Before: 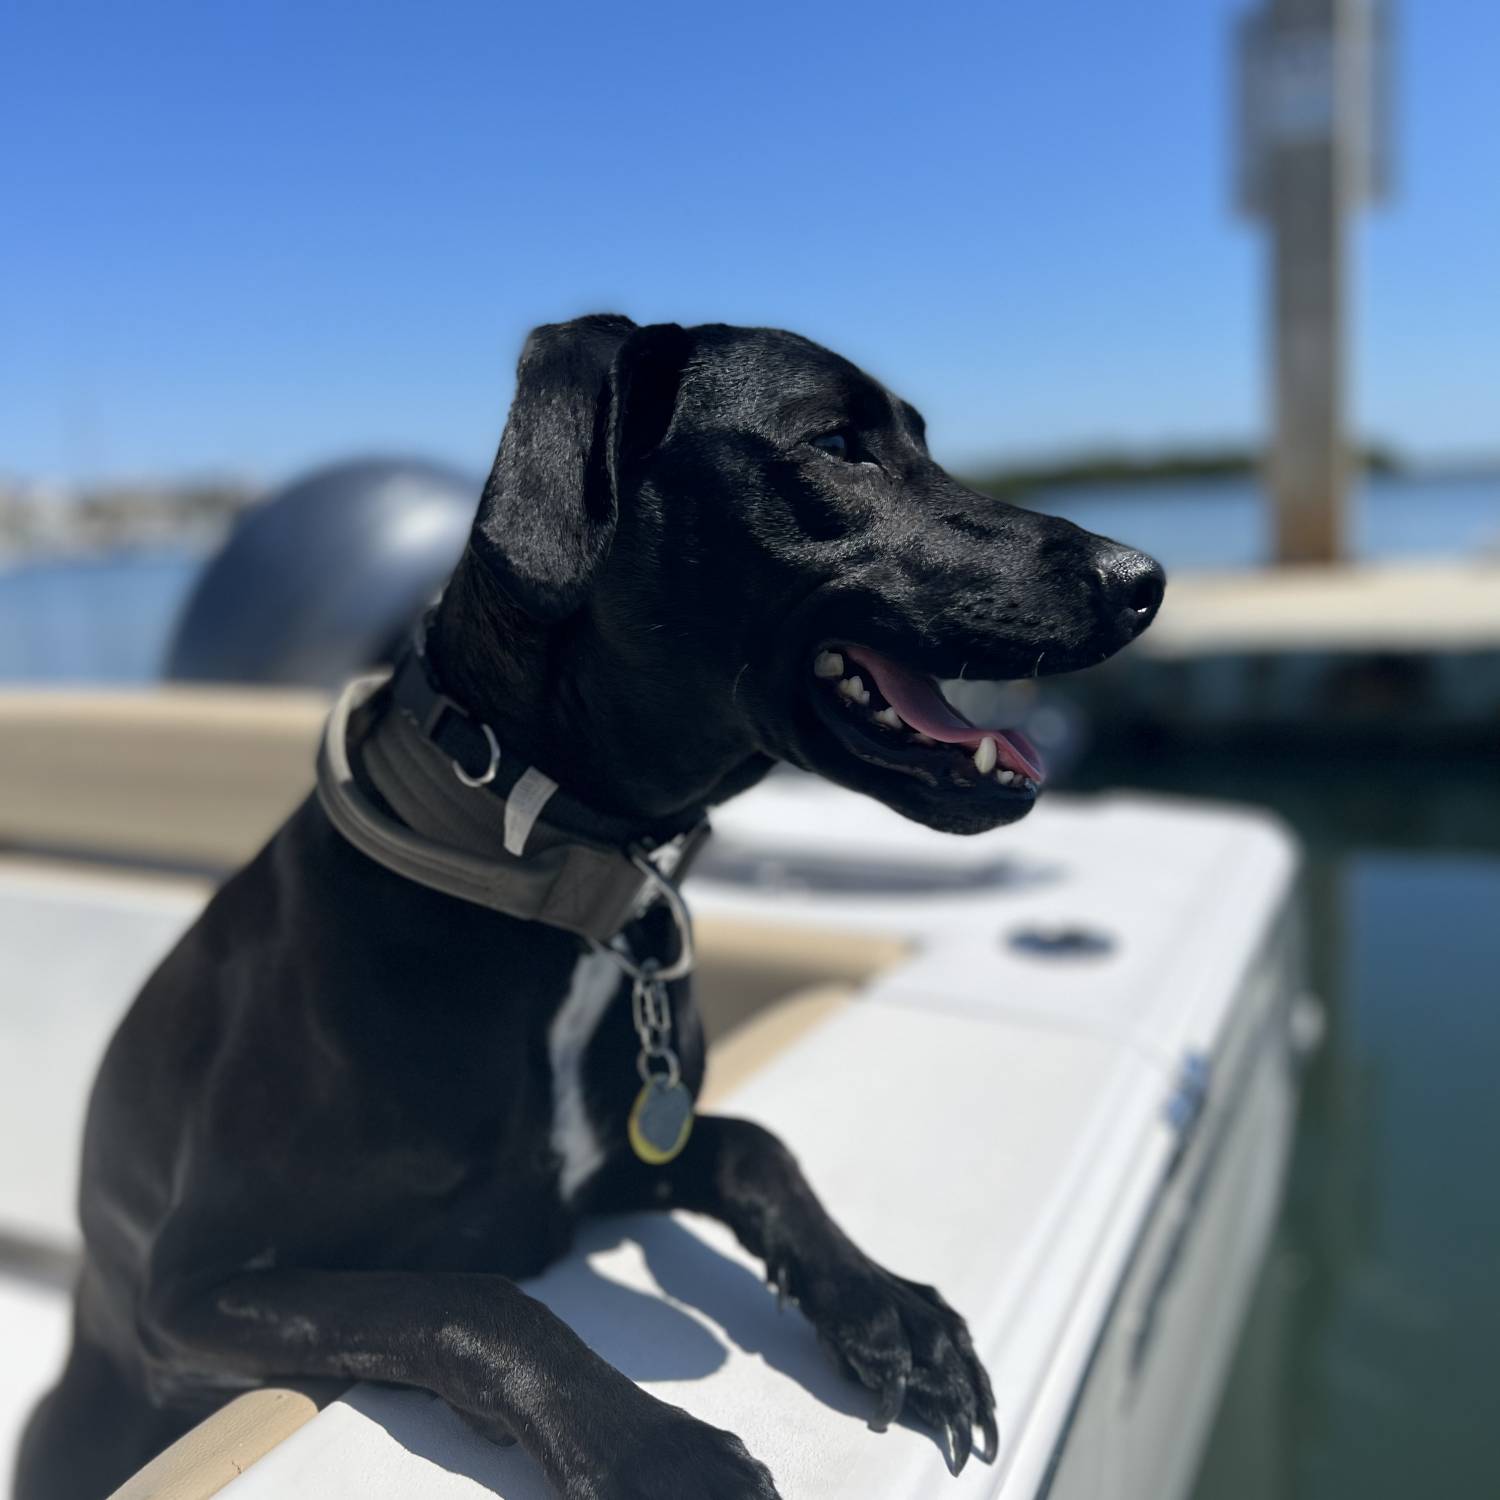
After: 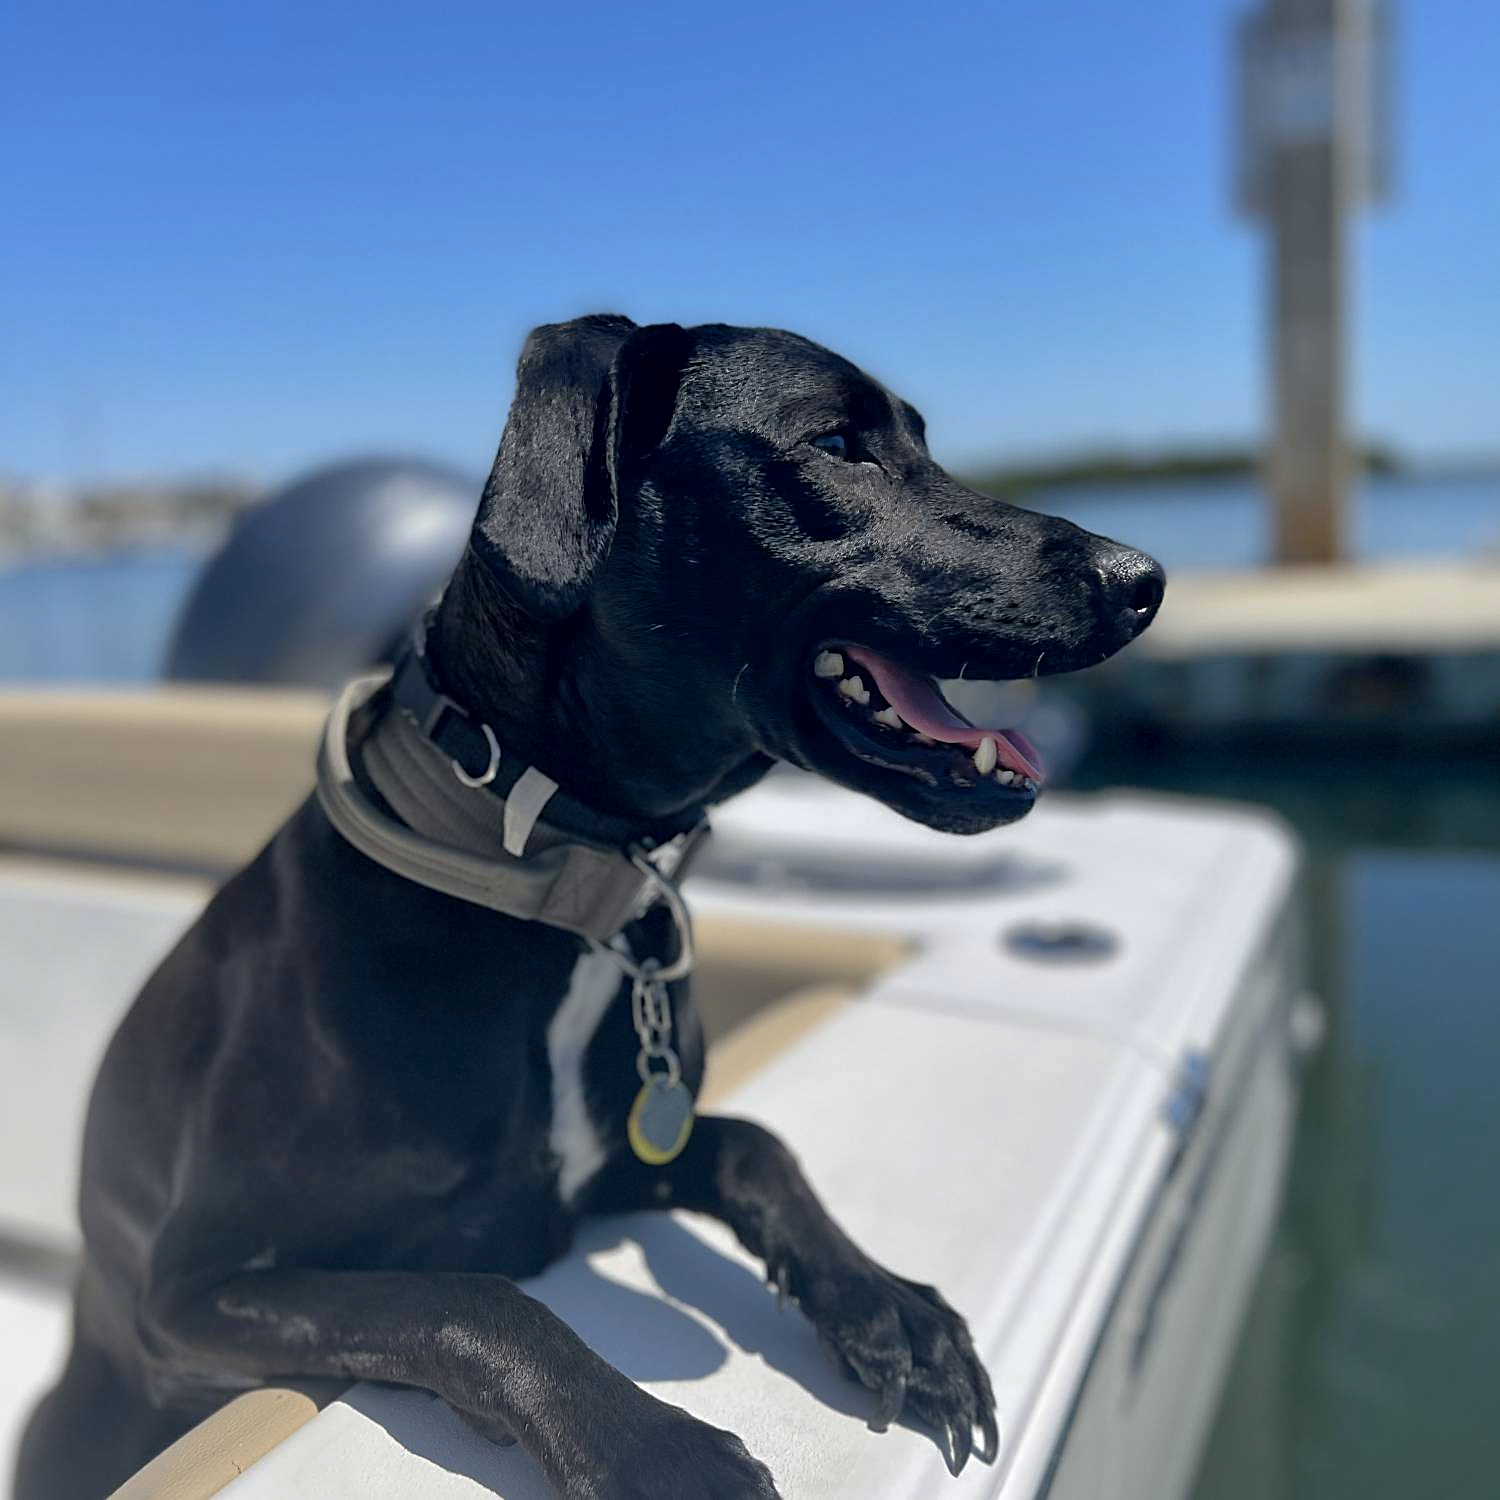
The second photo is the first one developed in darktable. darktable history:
shadows and highlights: on, module defaults
sharpen: on, module defaults
exposure: black level correction 0.001, exposure 0.014 EV, compensate highlight preservation false
